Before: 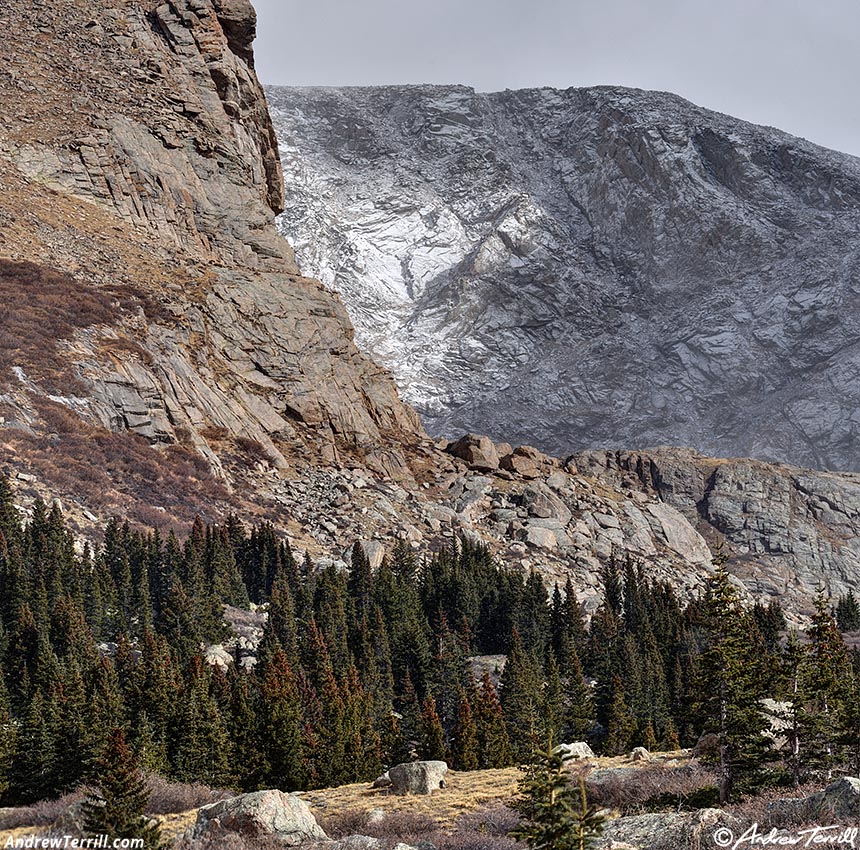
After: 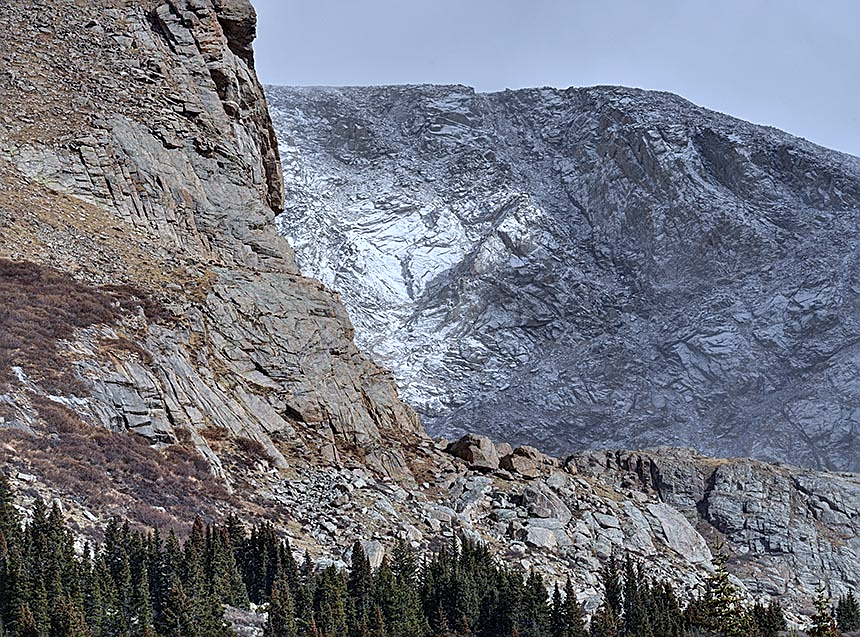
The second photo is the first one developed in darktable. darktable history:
white balance: red 0.924, blue 1.095
crop: bottom 24.988%
sharpen: on, module defaults
